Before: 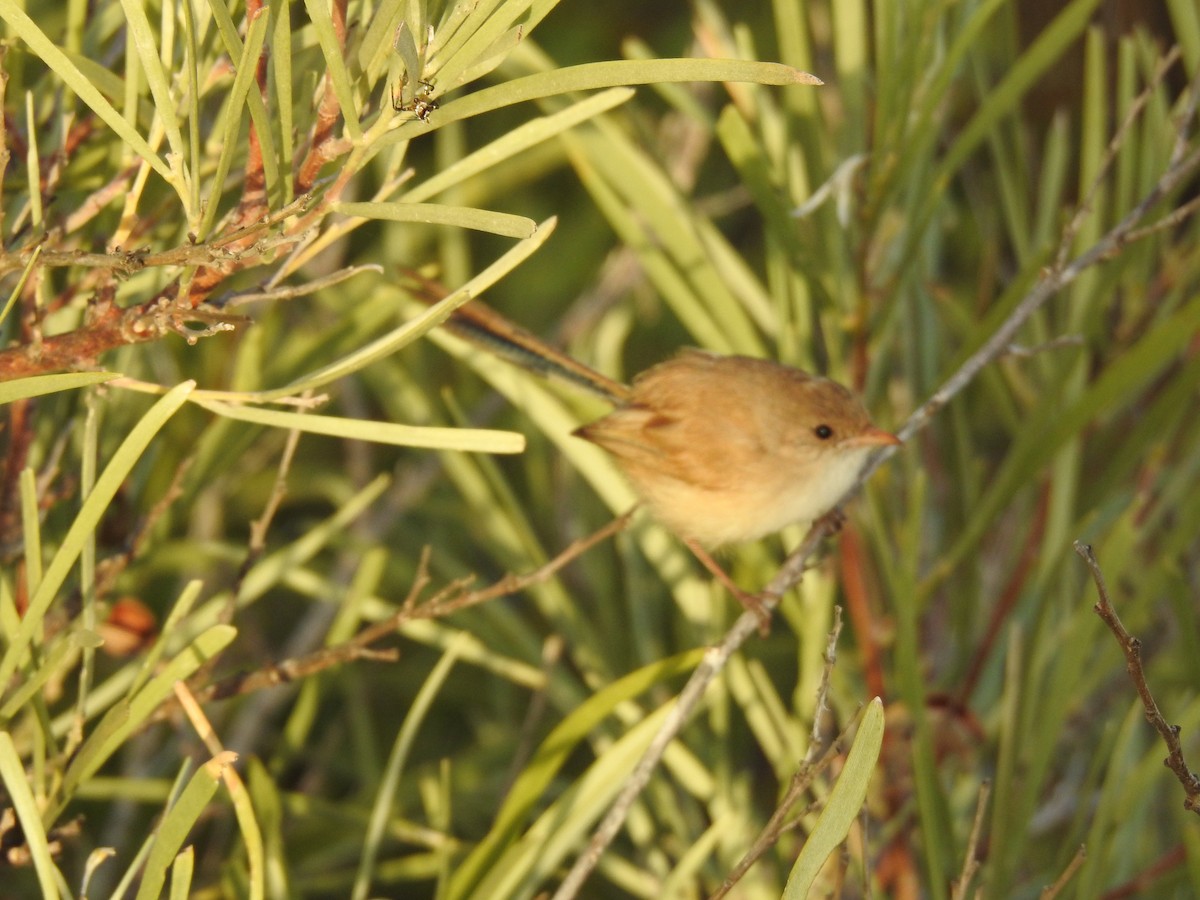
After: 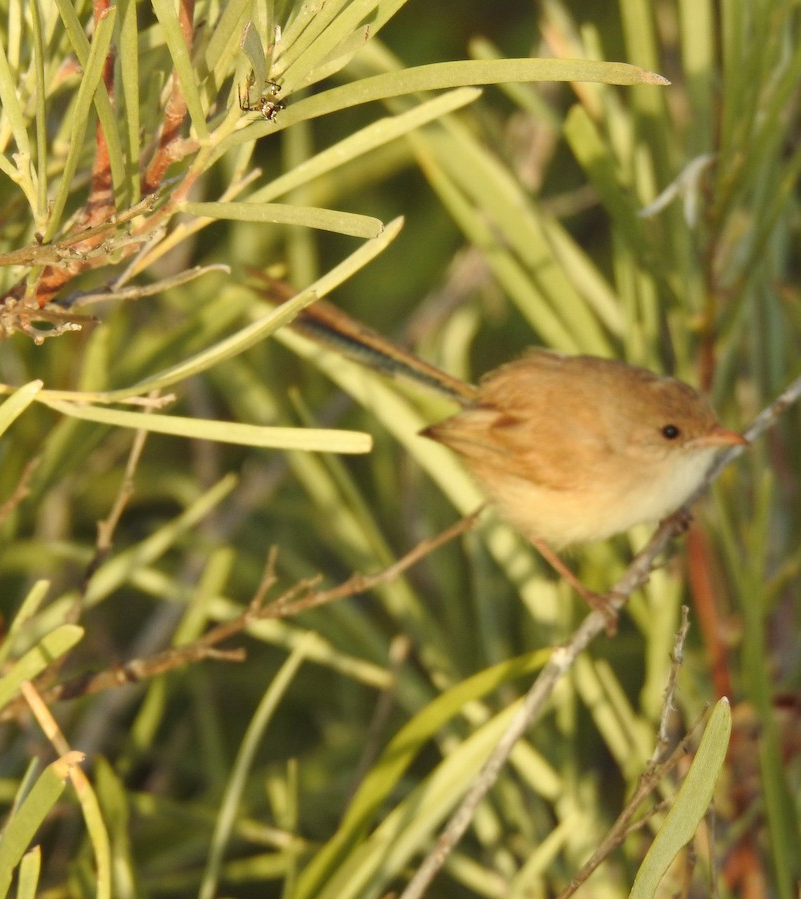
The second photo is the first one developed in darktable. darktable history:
crop and rotate: left 12.812%, right 20.422%
